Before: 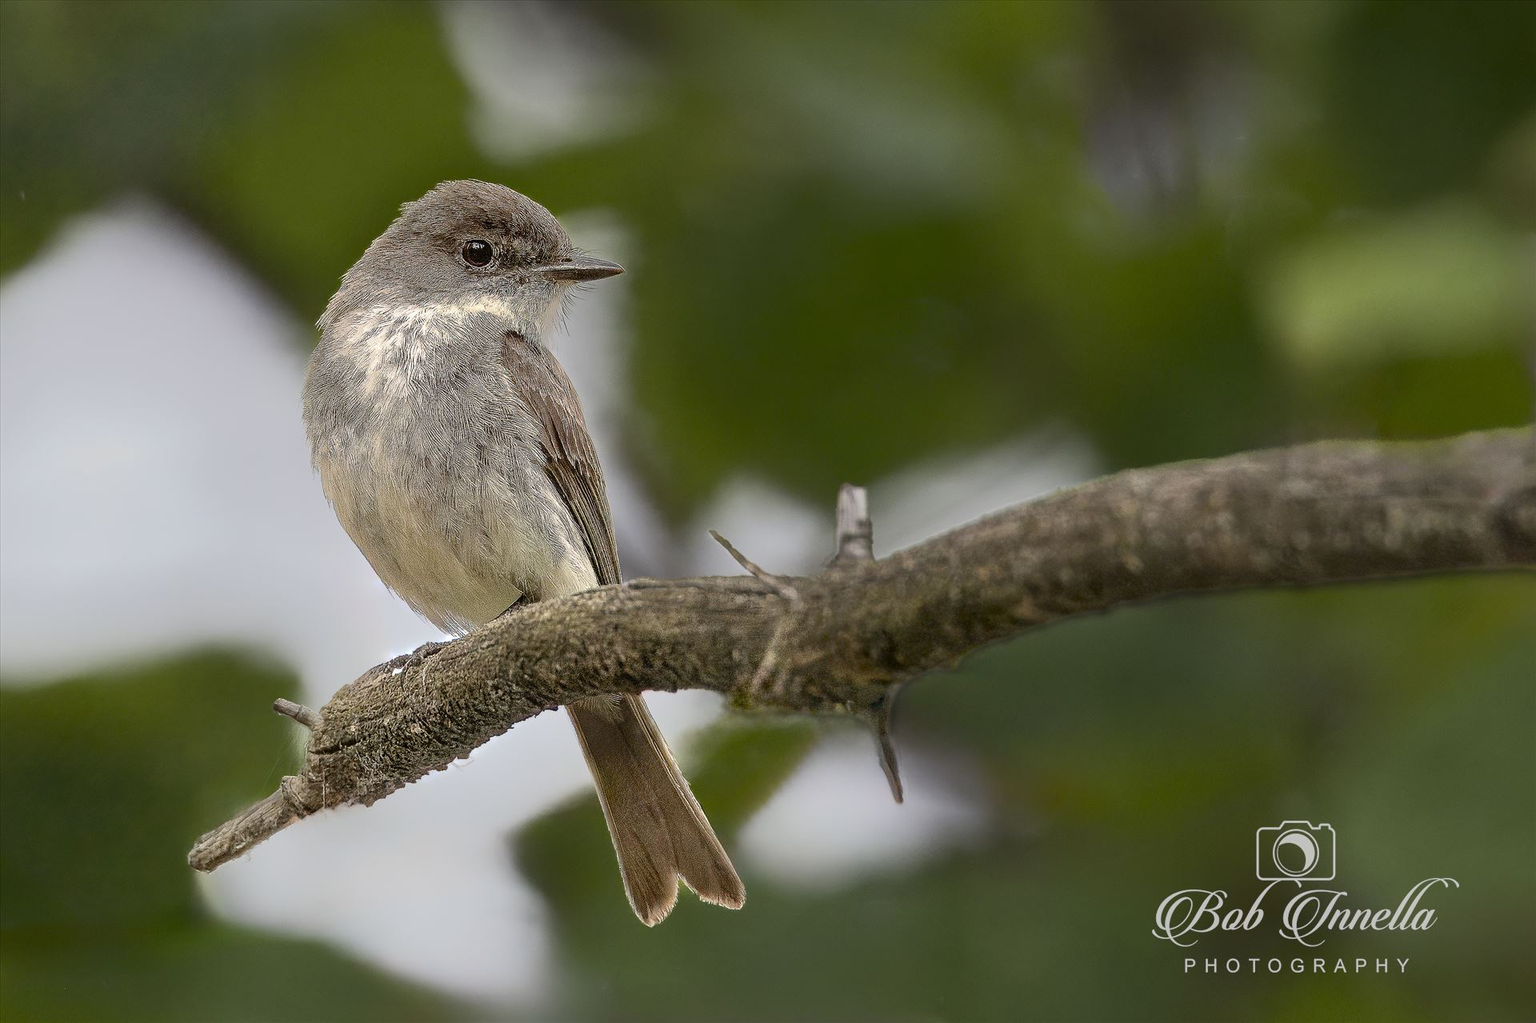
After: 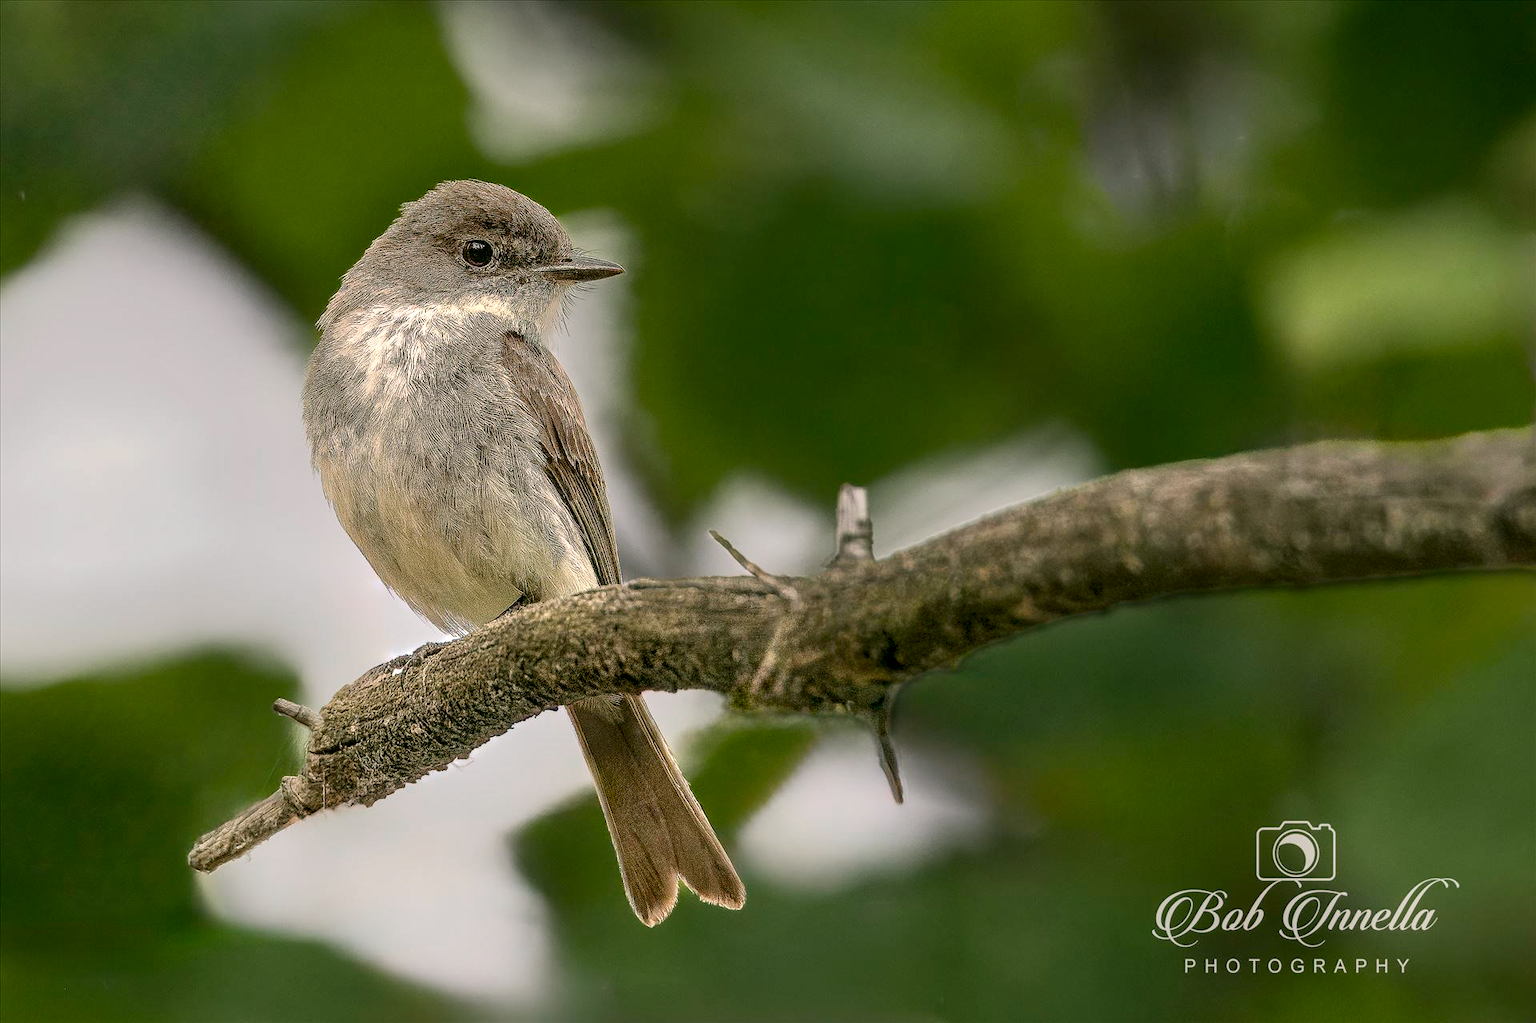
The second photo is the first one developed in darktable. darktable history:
local contrast: detail 130%
color correction: highlights a* 4.02, highlights b* 4.98, shadows a* -7.55, shadows b* 4.98
